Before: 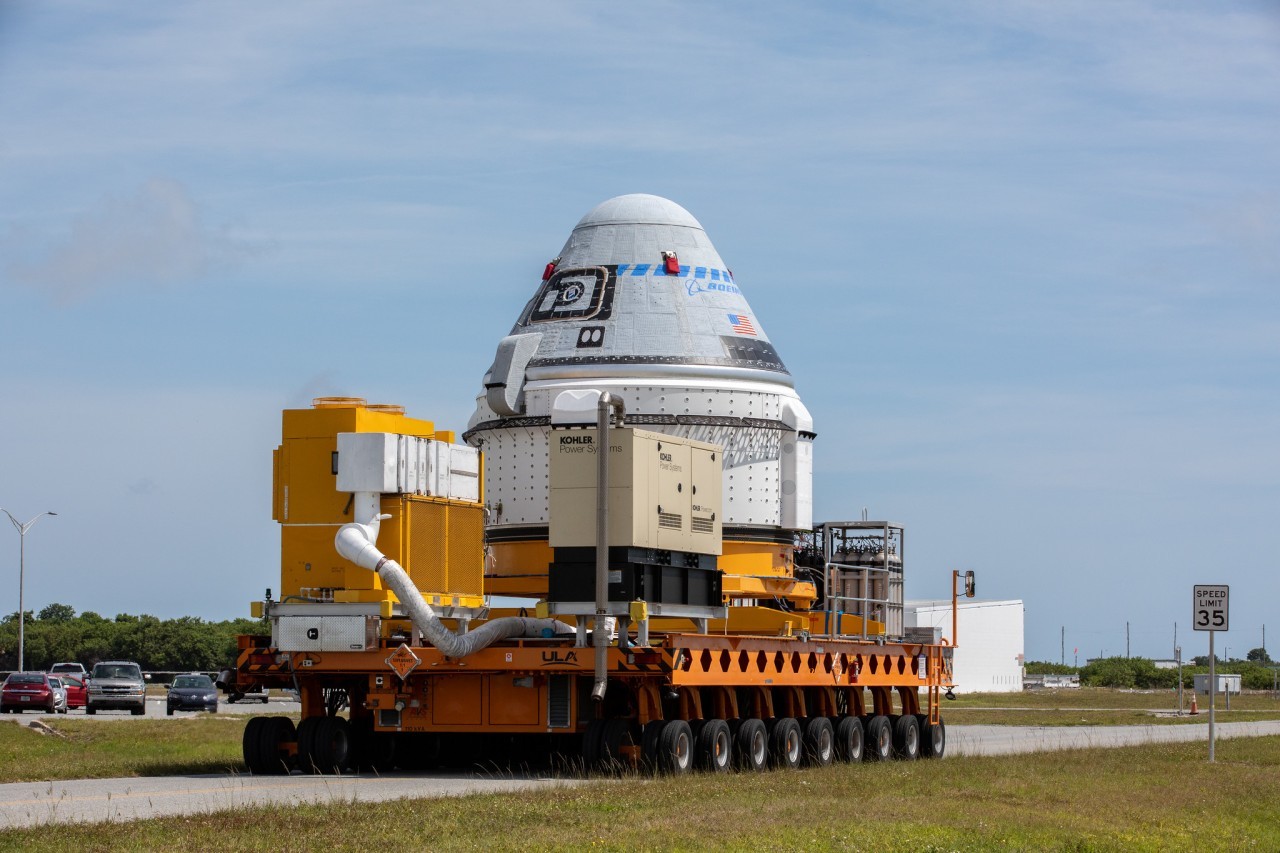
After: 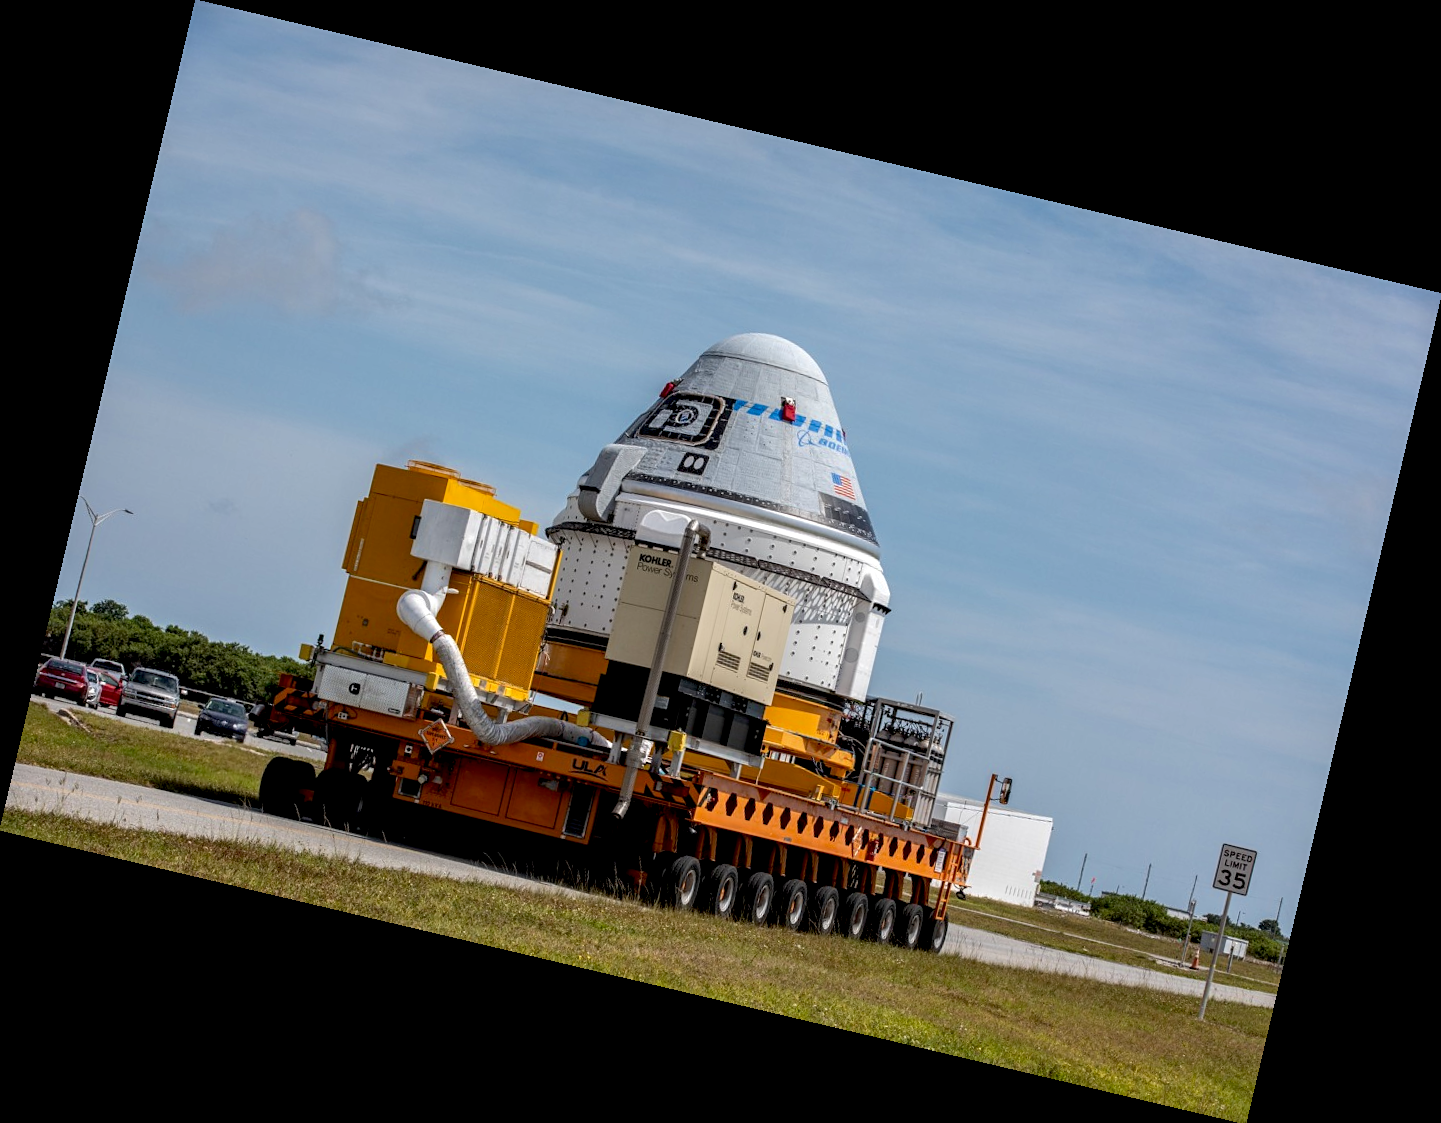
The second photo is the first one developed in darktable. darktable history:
color zones: curves: ch0 [(0, 0.5) (0.143, 0.5) (0.286, 0.5) (0.429, 0.5) (0.571, 0.5) (0.714, 0.476) (0.857, 0.5) (1, 0.5)]; ch2 [(0, 0.5) (0.143, 0.5) (0.286, 0.5) (0.429, 0.5) (0.571, 0.5) (0.714, 0.487) (0.857, 0.5) (1, 0.5)]
sharpen: amount 0.2
local contrast: on, module defaults
exposure: black level correction 0.009, exposure 0.119 EV, compensate highlight preservation false
rotate and perspective: rotation 13.27°, automatic cropping off
